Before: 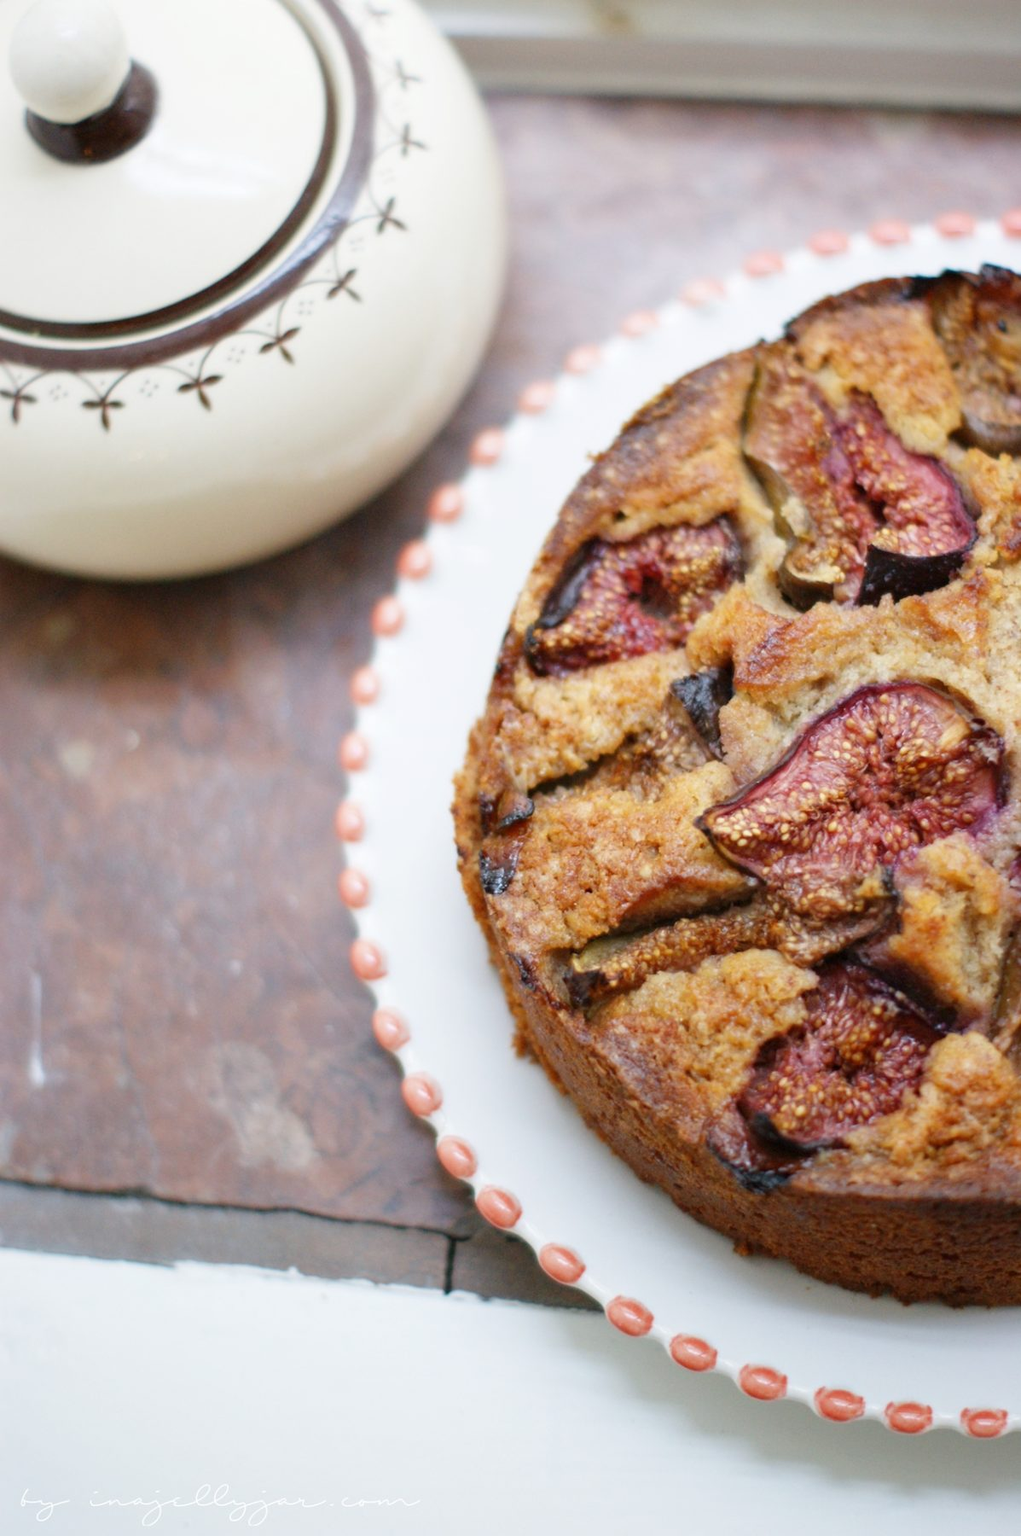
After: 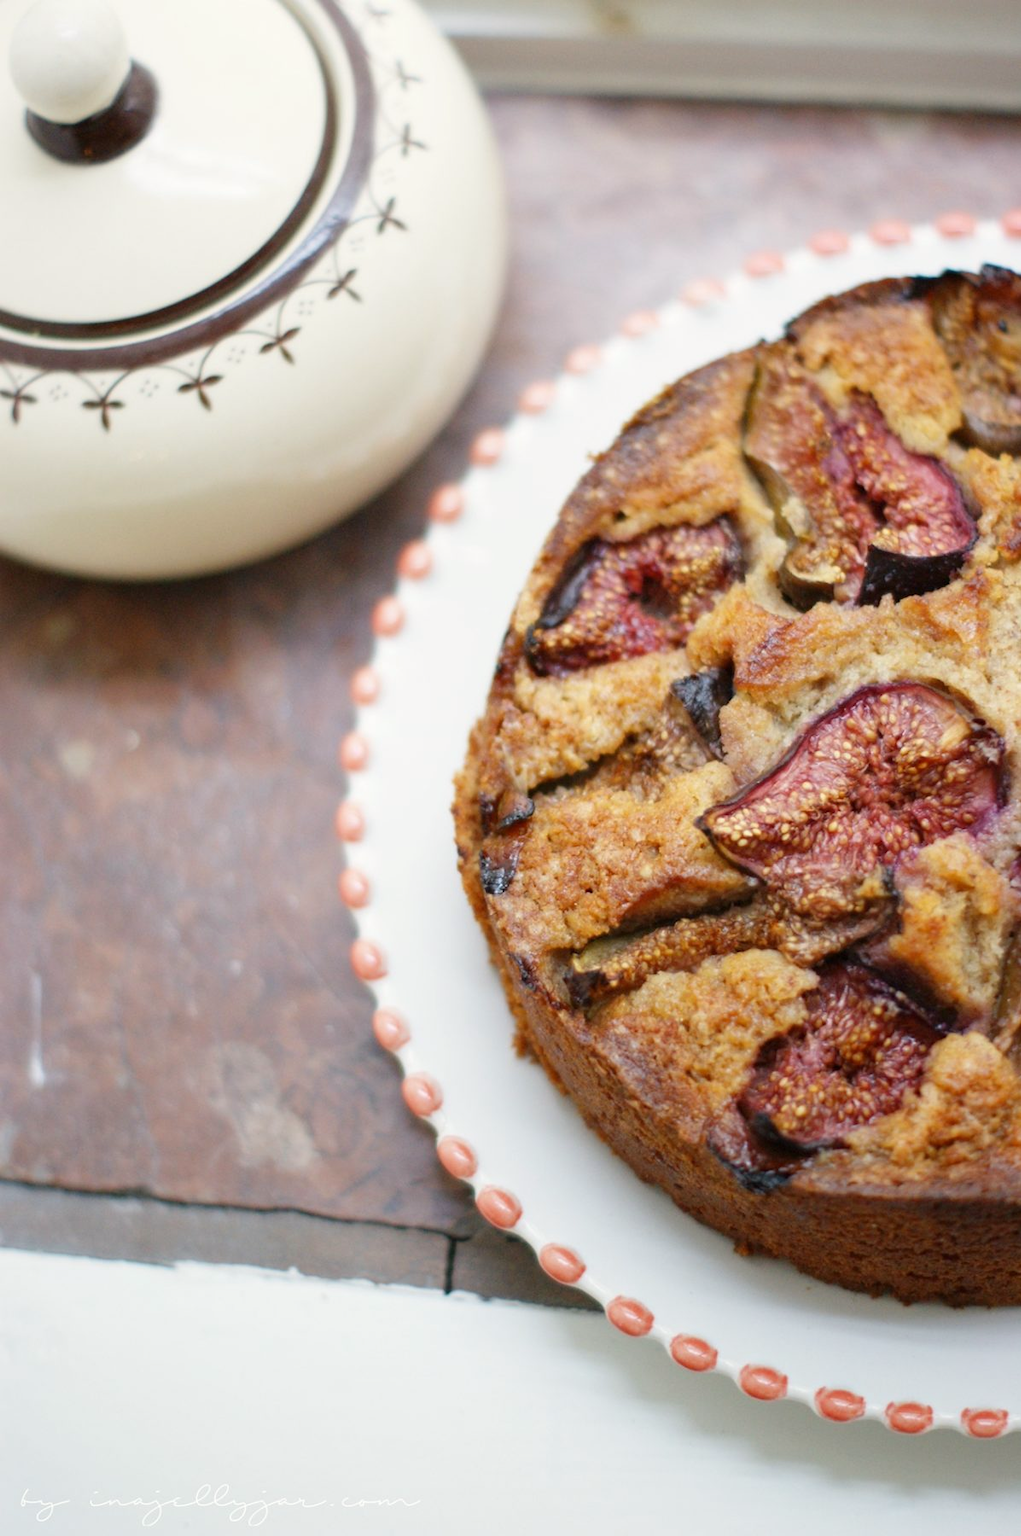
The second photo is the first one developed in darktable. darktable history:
color correction: highlights b* 3
